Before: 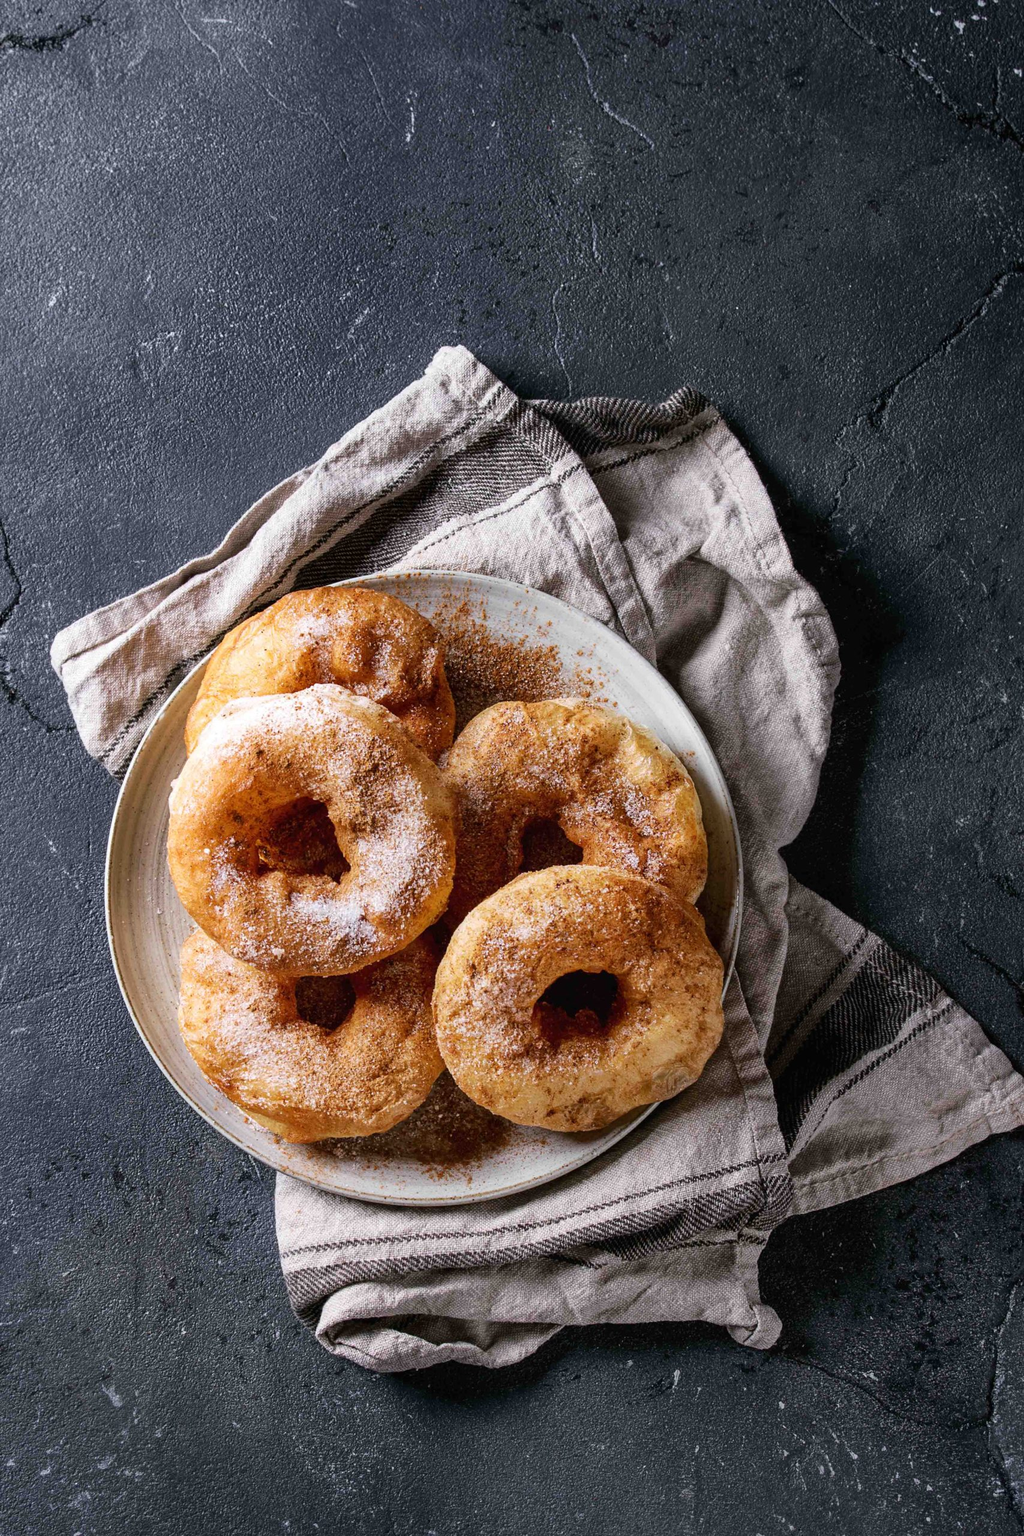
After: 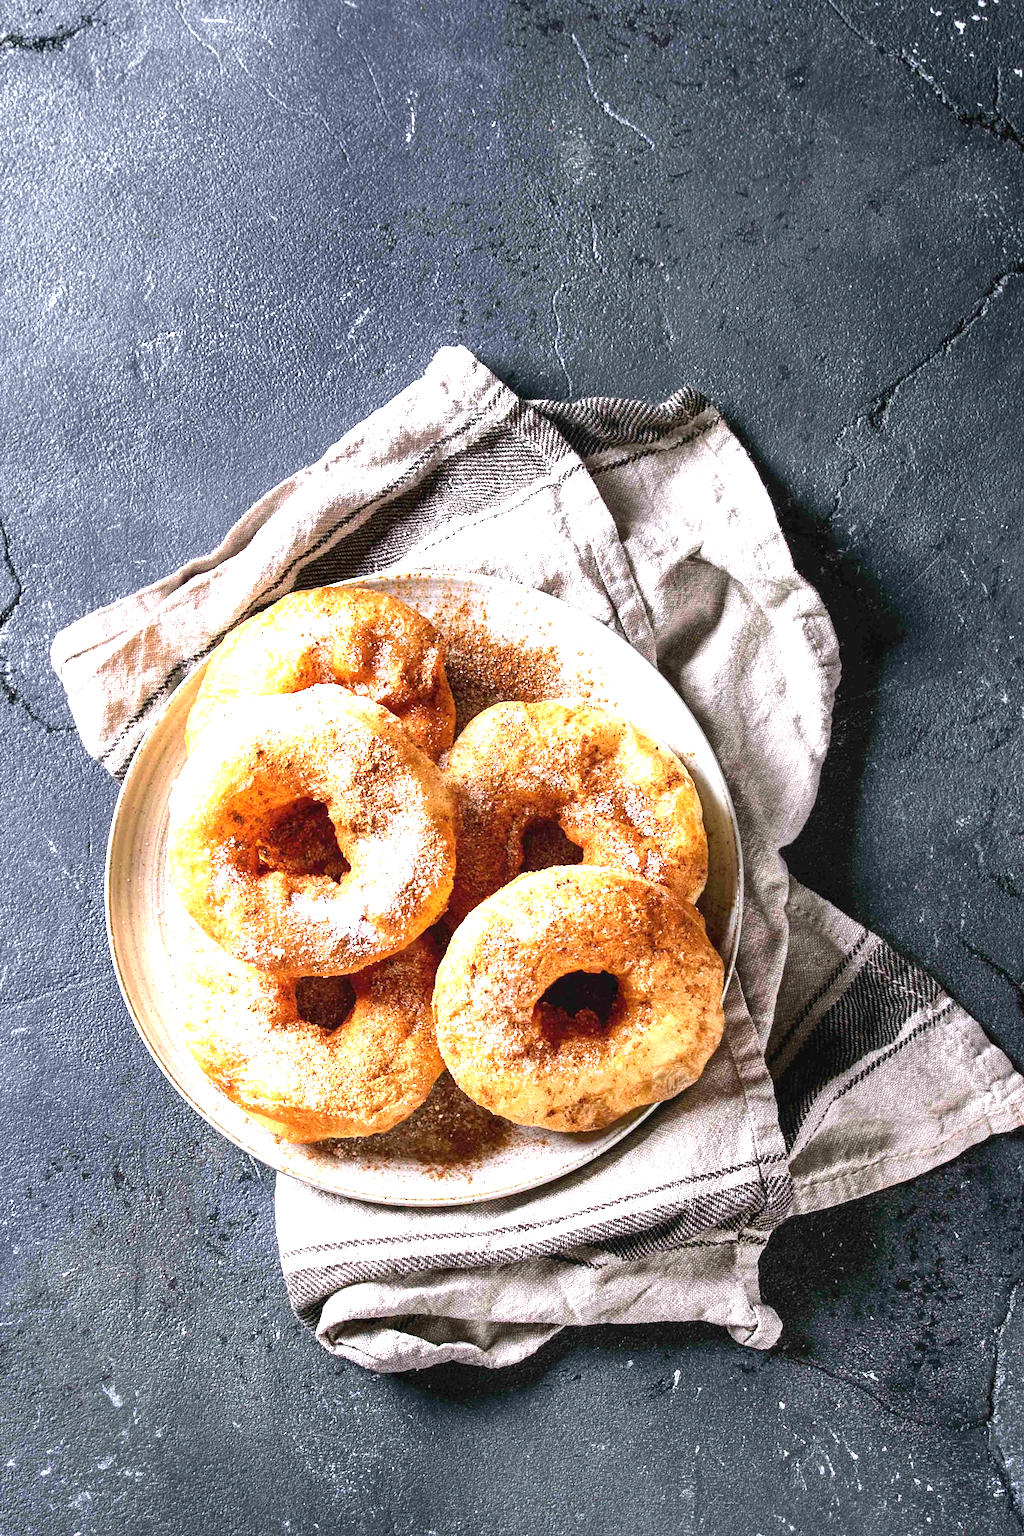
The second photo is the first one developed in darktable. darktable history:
exposure: black level correction 0, exposure 1.625 EV, compensate exposure bias true, compensate highlight preservation false
white balance: emerald 1
